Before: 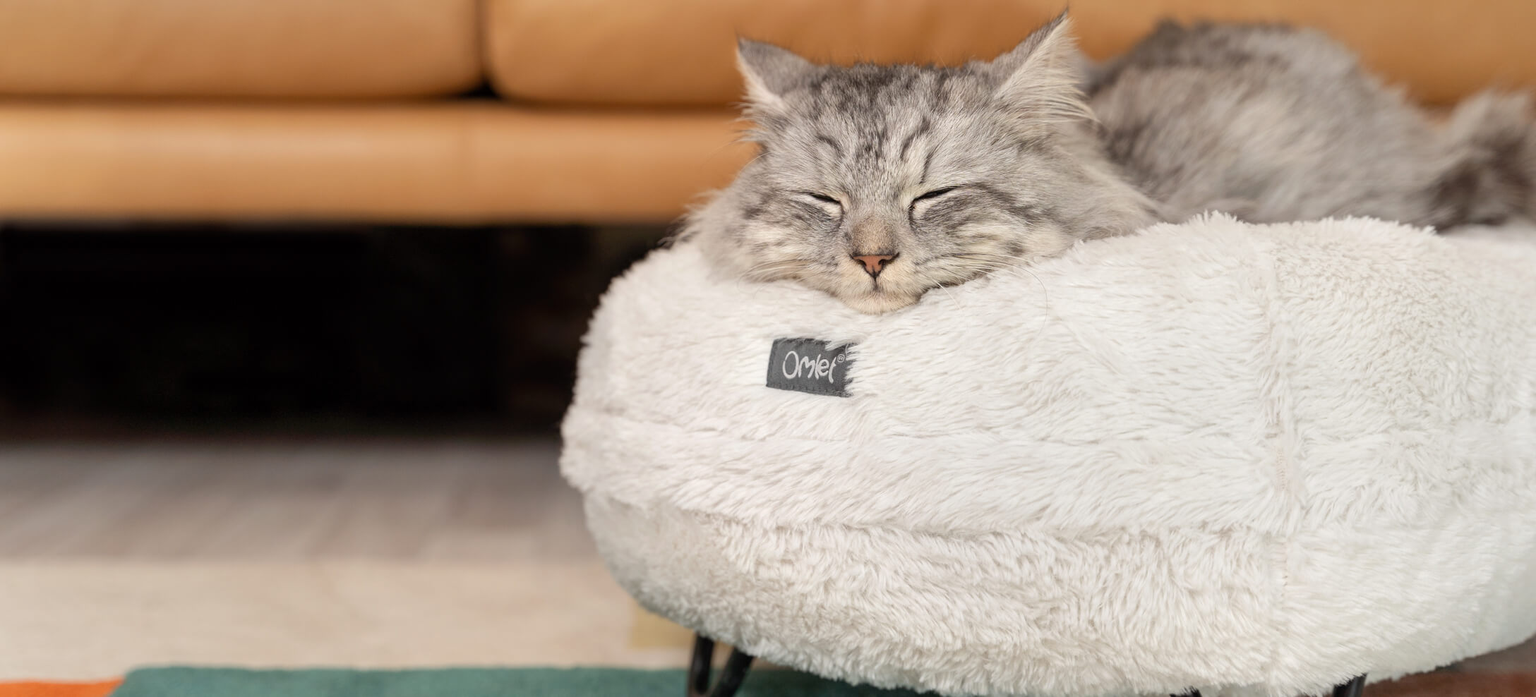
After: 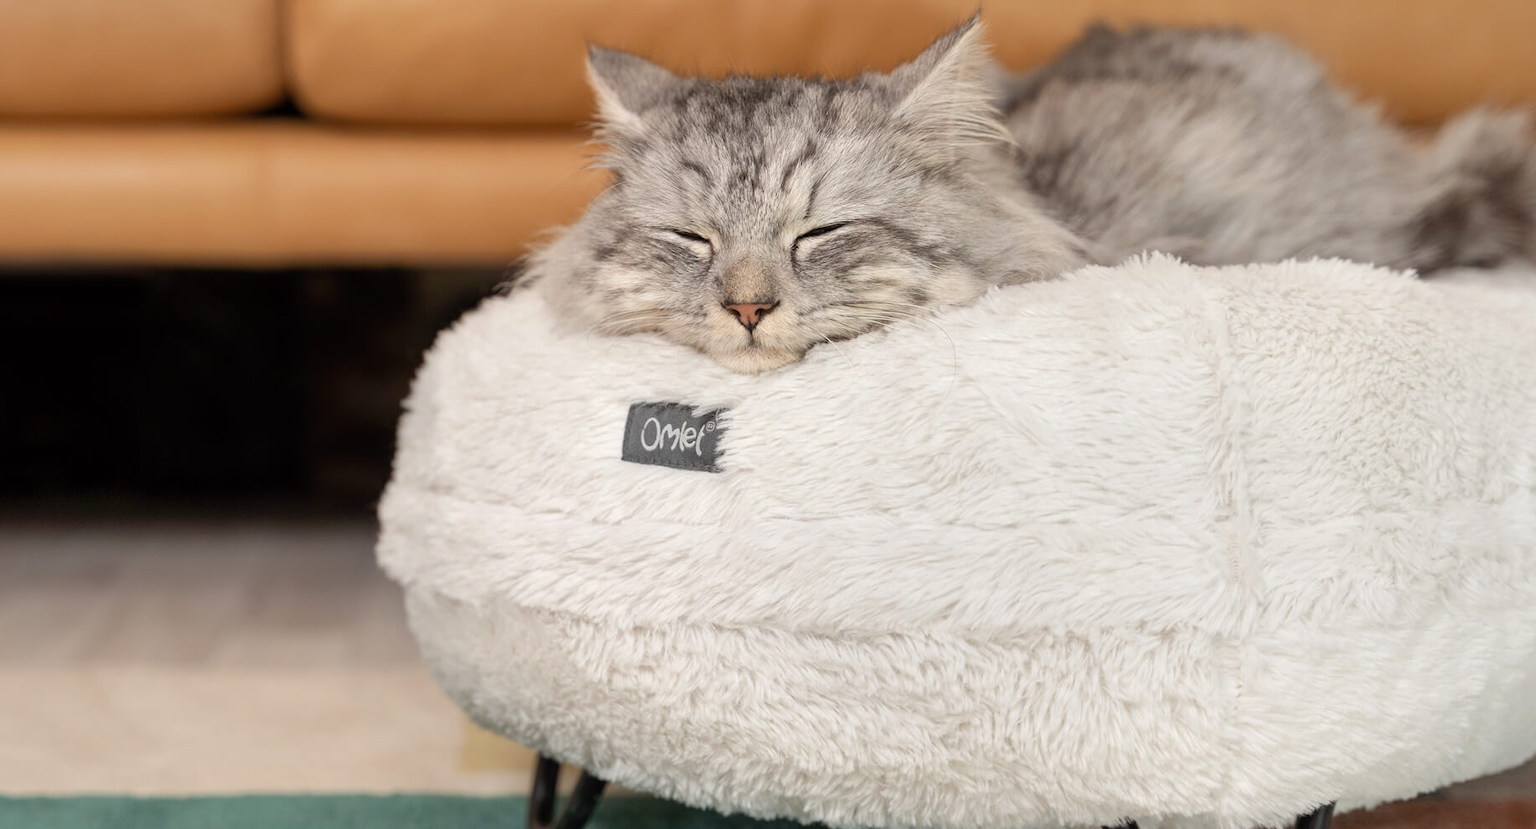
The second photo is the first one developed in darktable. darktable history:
crop: left 15.861%
